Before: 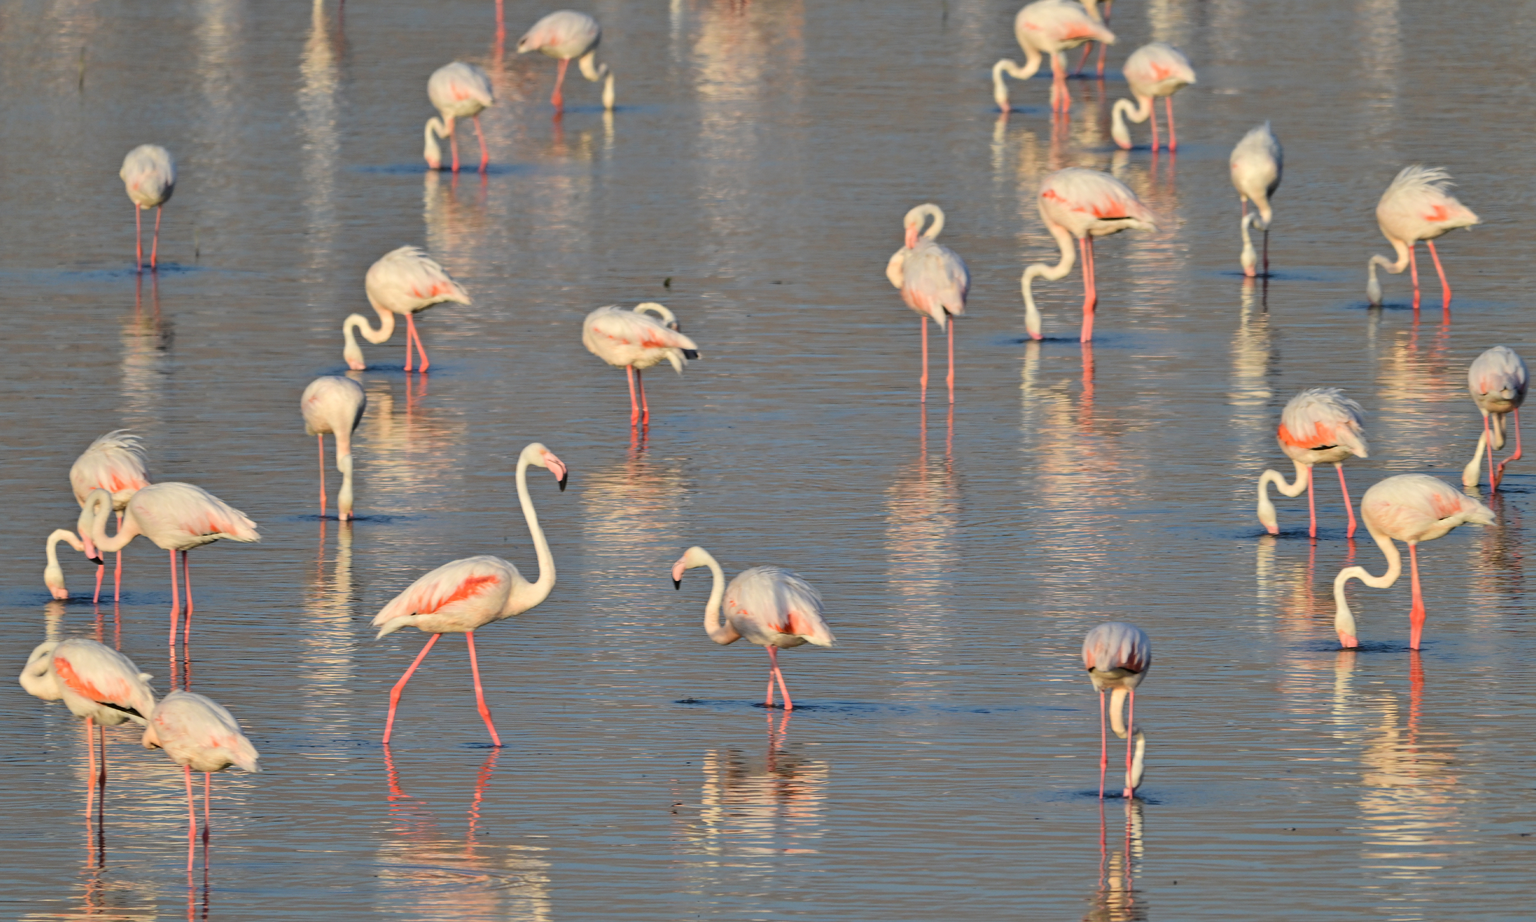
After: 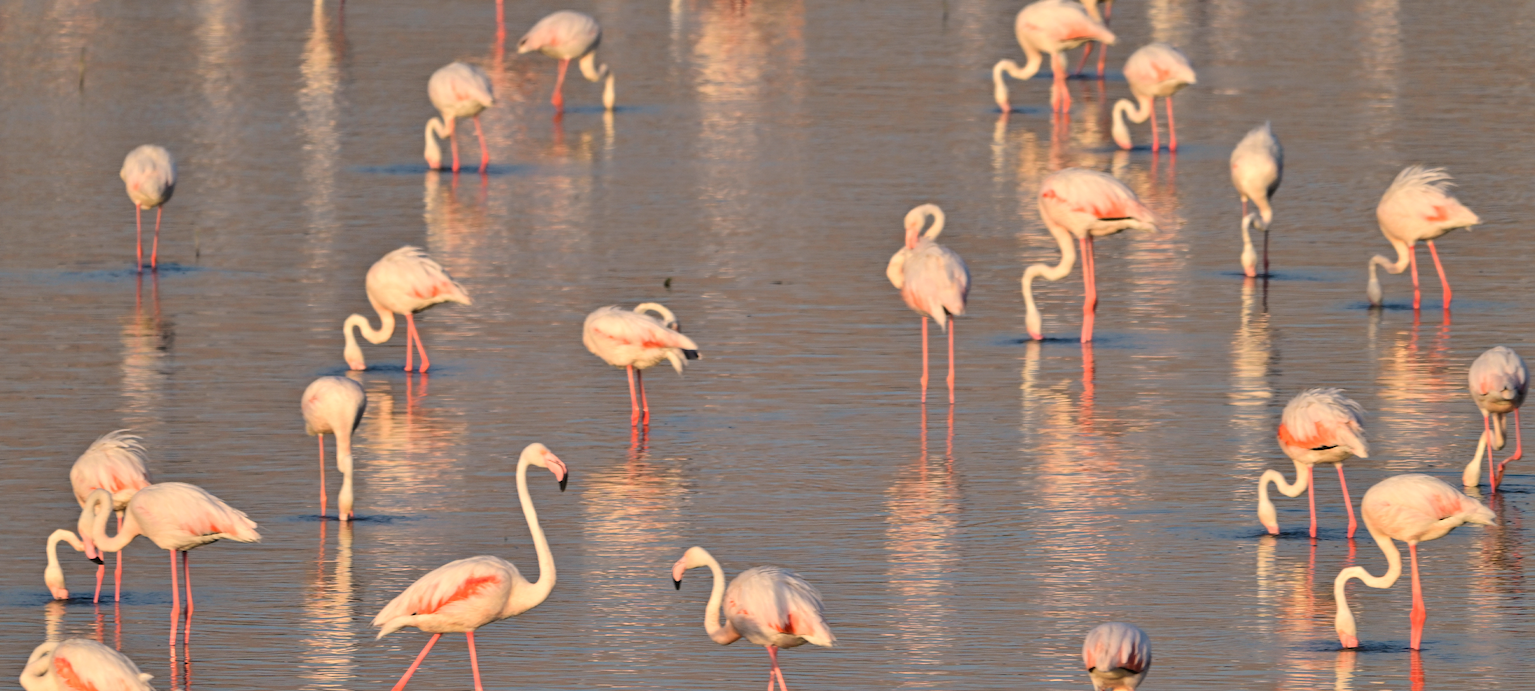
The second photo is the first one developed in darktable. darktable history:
white balance: red 1.127, blue 0.943
crop: bottom 24.967%
